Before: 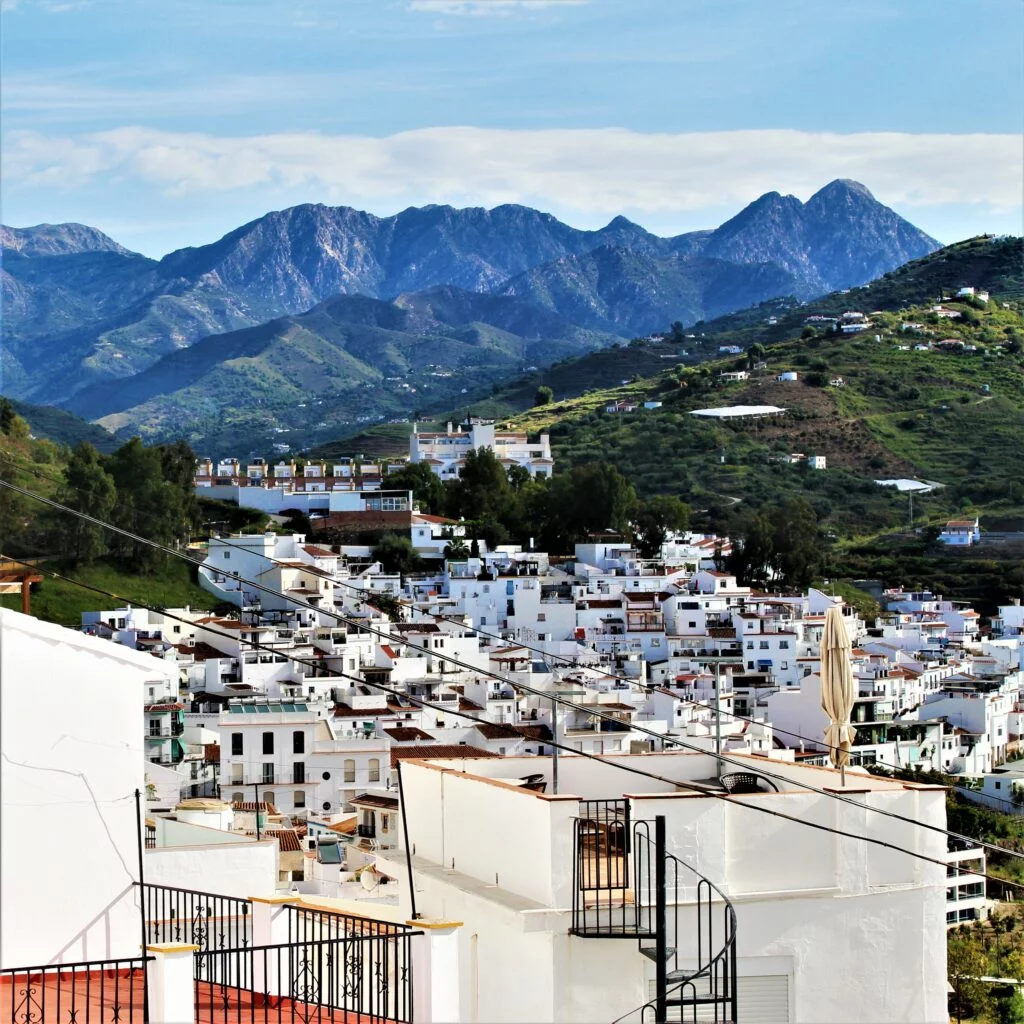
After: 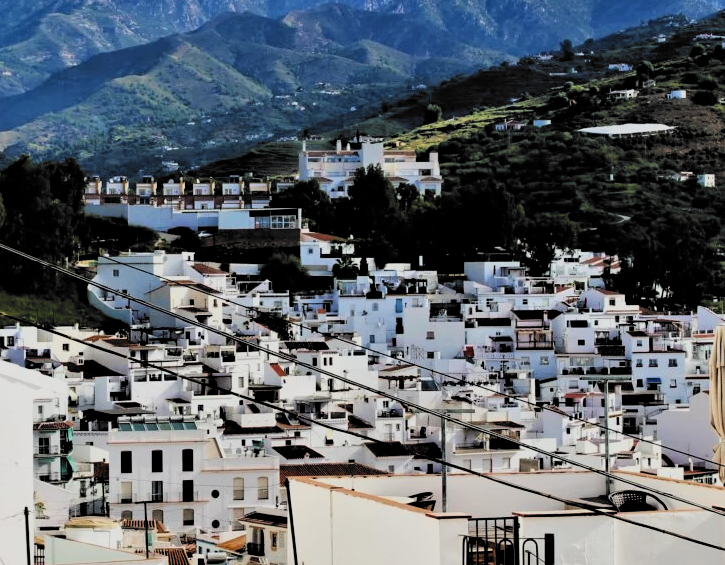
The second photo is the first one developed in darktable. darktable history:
crop: left 10.902%, top 27.587%, right 18.281%, bottom 17.178%
exposure: black level correction 0.001, exposure -0.202 EV, compensate exposure bias true, compensate highlight preservation false
filmic rgb: black relative exposure -5.06 EV, white relative exposure 3.5 EV, hardness 3.17, contrast 1.194, highlights saturation mix -49.85%, color science v6 (2022)
